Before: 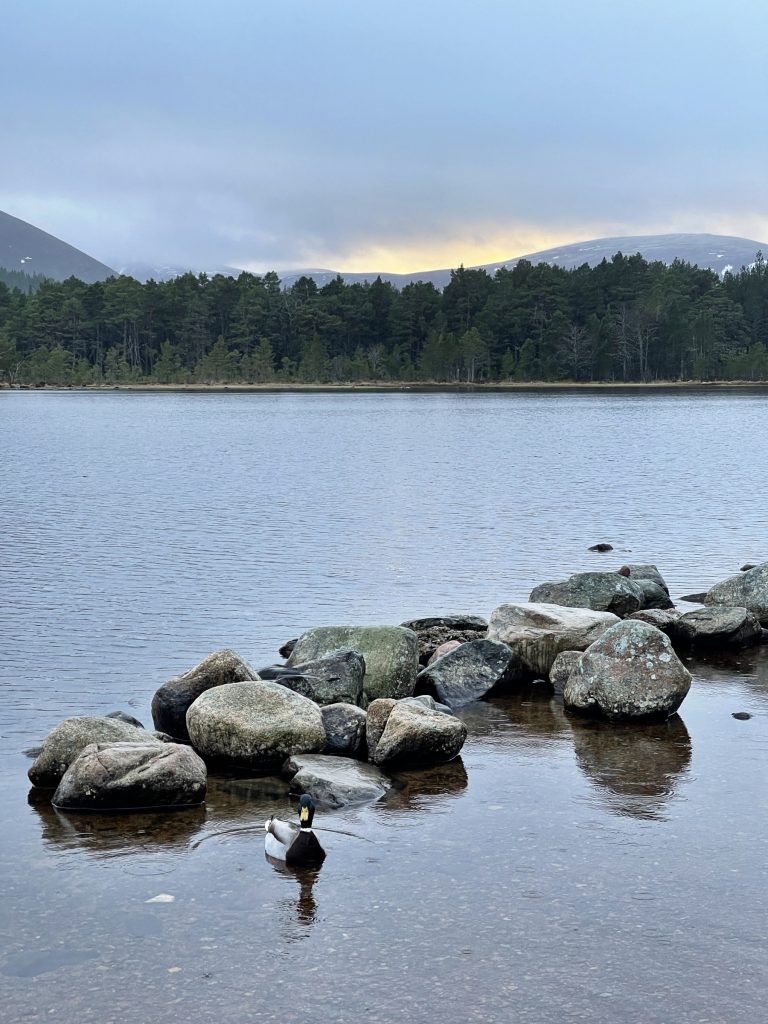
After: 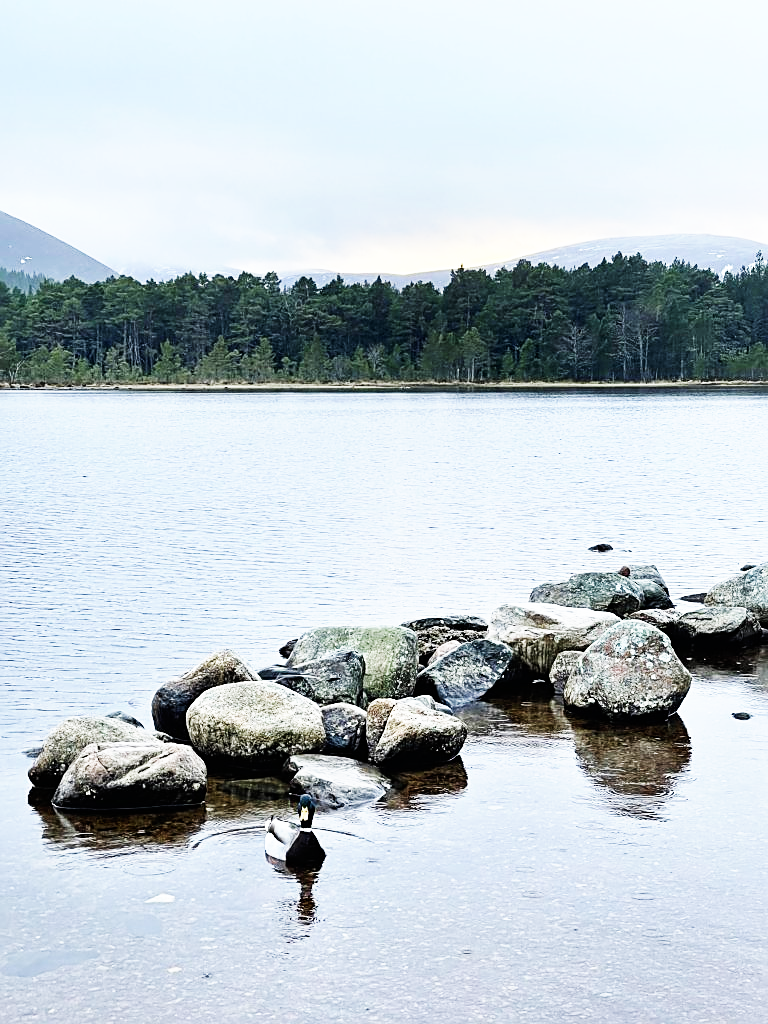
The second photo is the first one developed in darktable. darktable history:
base curve: curves: ch0 [(0, 0) (0.007, 0.004) (0.027, 0.03) (0.046, 0.07) (0.207, 0.54) (0.442, 0.872) (0.673, 0.972) (1, 1)], preserve colors none
tone equalizer: edges refinement/feathering 500, mask exposure compensation -1.57 EV, preserve details no
sharpen: on, module defaults
